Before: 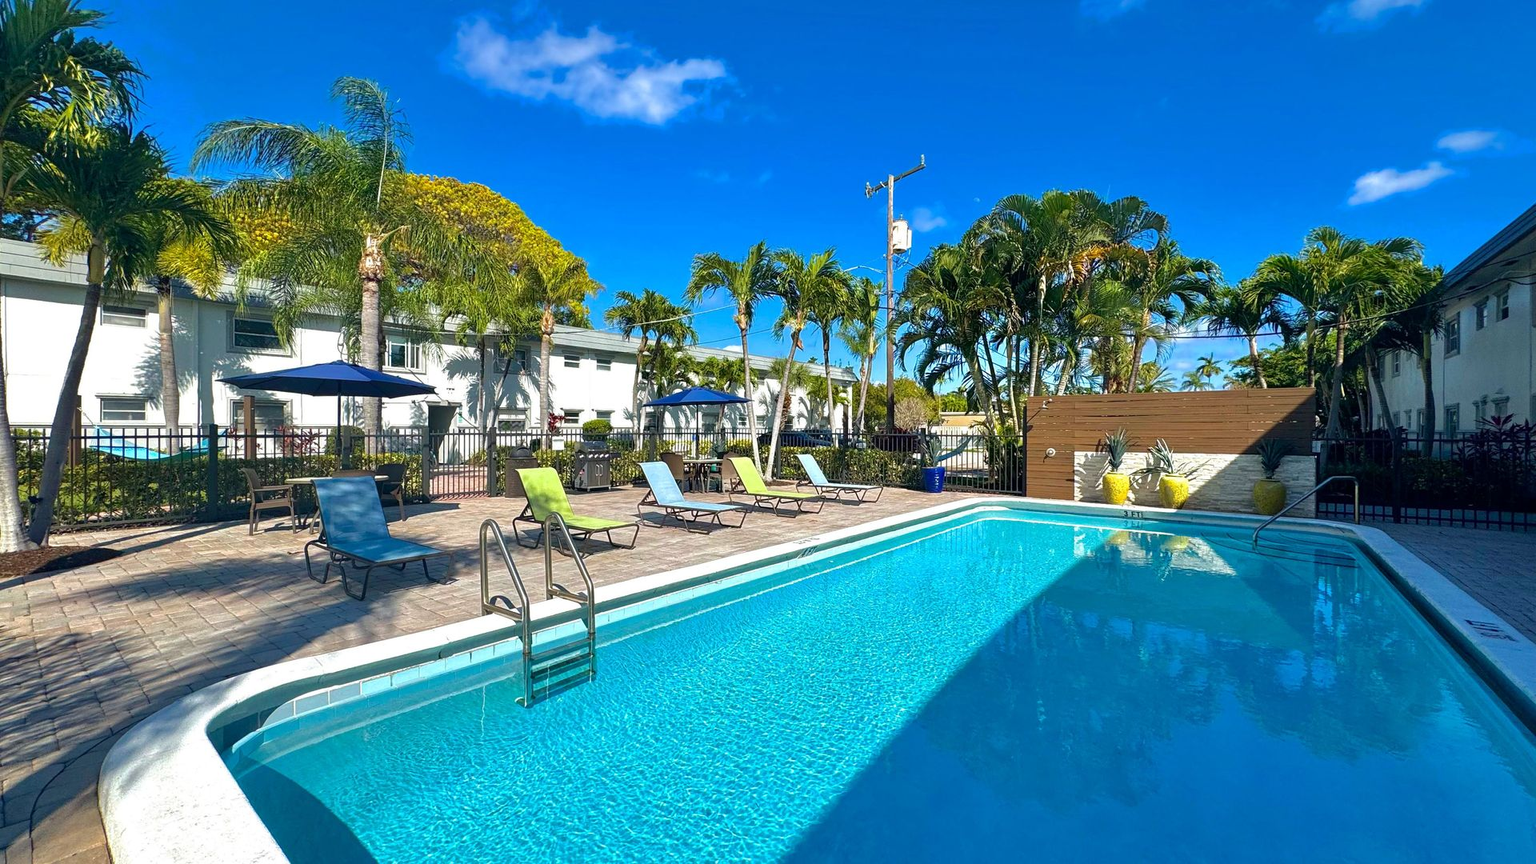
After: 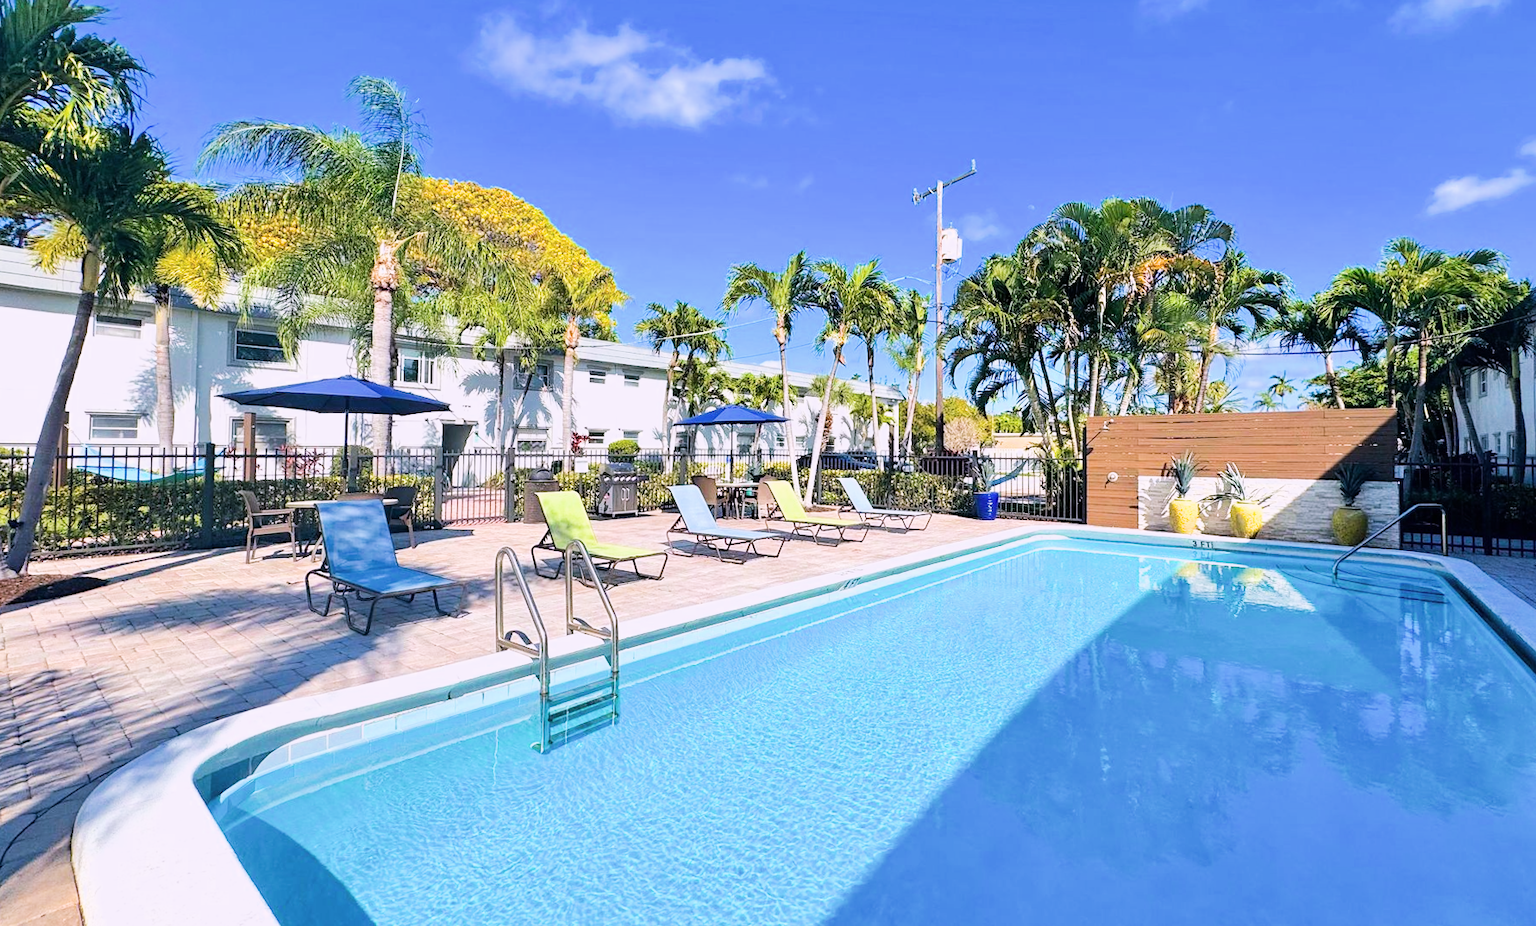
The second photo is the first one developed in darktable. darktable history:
crop and rotate: right 5.167%
white balance: red 1.066, blue 1.119
exposure: black level correction 0, exposure 1.173 EV, compensate exposure bias true, compensate highlight preservation false
rotate and perspective: rotation 0.226°, lens shift (vertical) -0.042, crop left 0.023, crop right 0.982, crop top 0.006, crop bottom 0.994
contrast brightness saturation: saturation -0.05
filmic rgb: black relative exposure -7.5 EV, white relative exposure 5 EV, hardness 3.31, contrast 1.3, contrast in shadows safe
